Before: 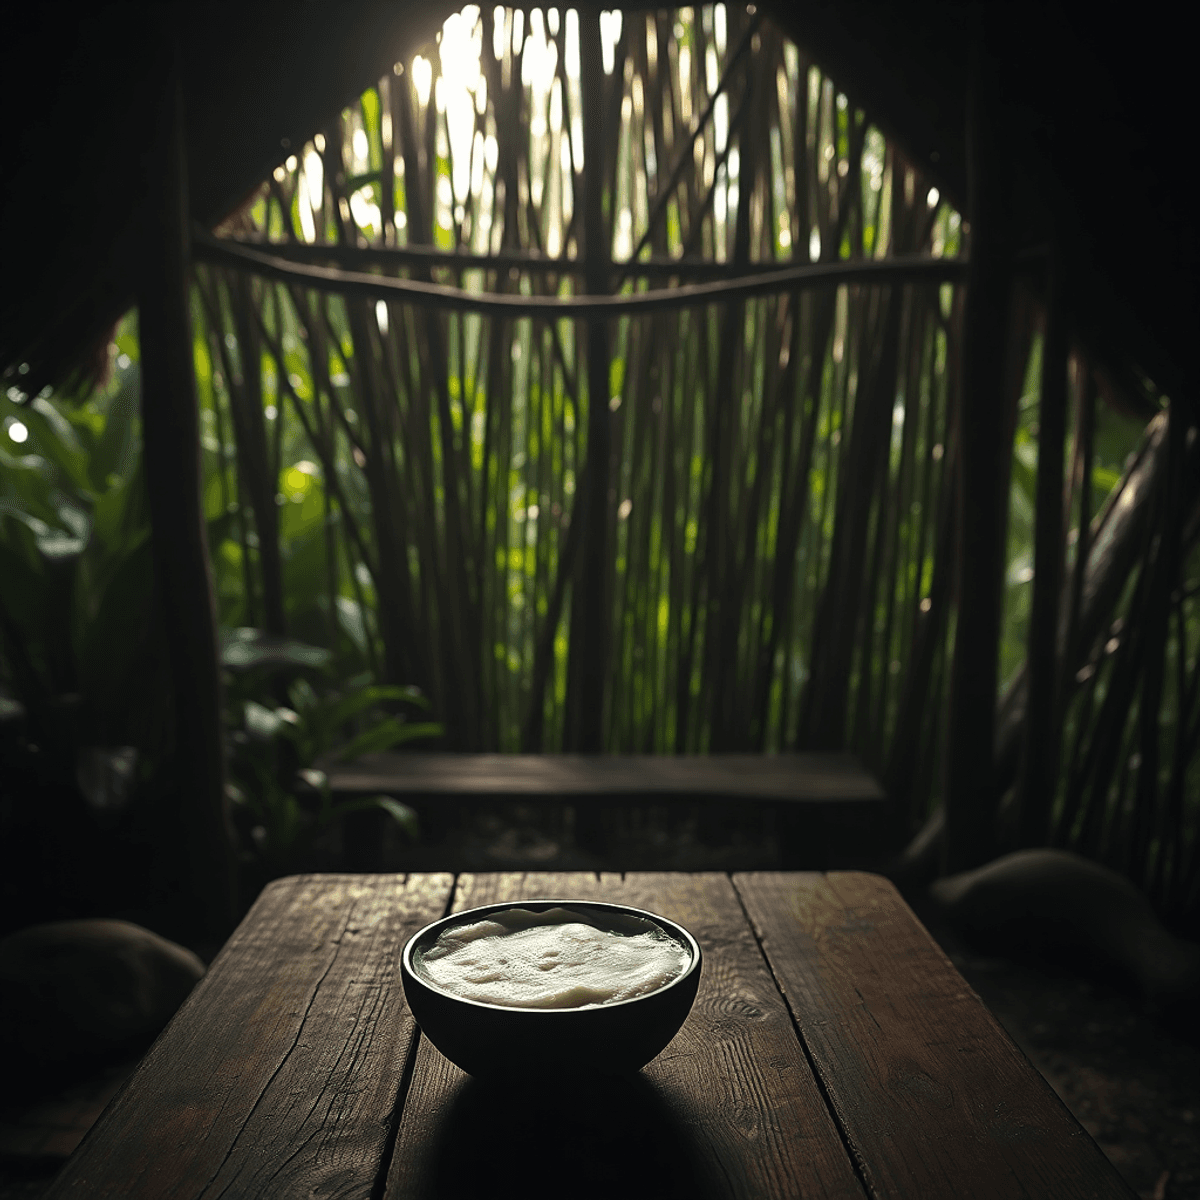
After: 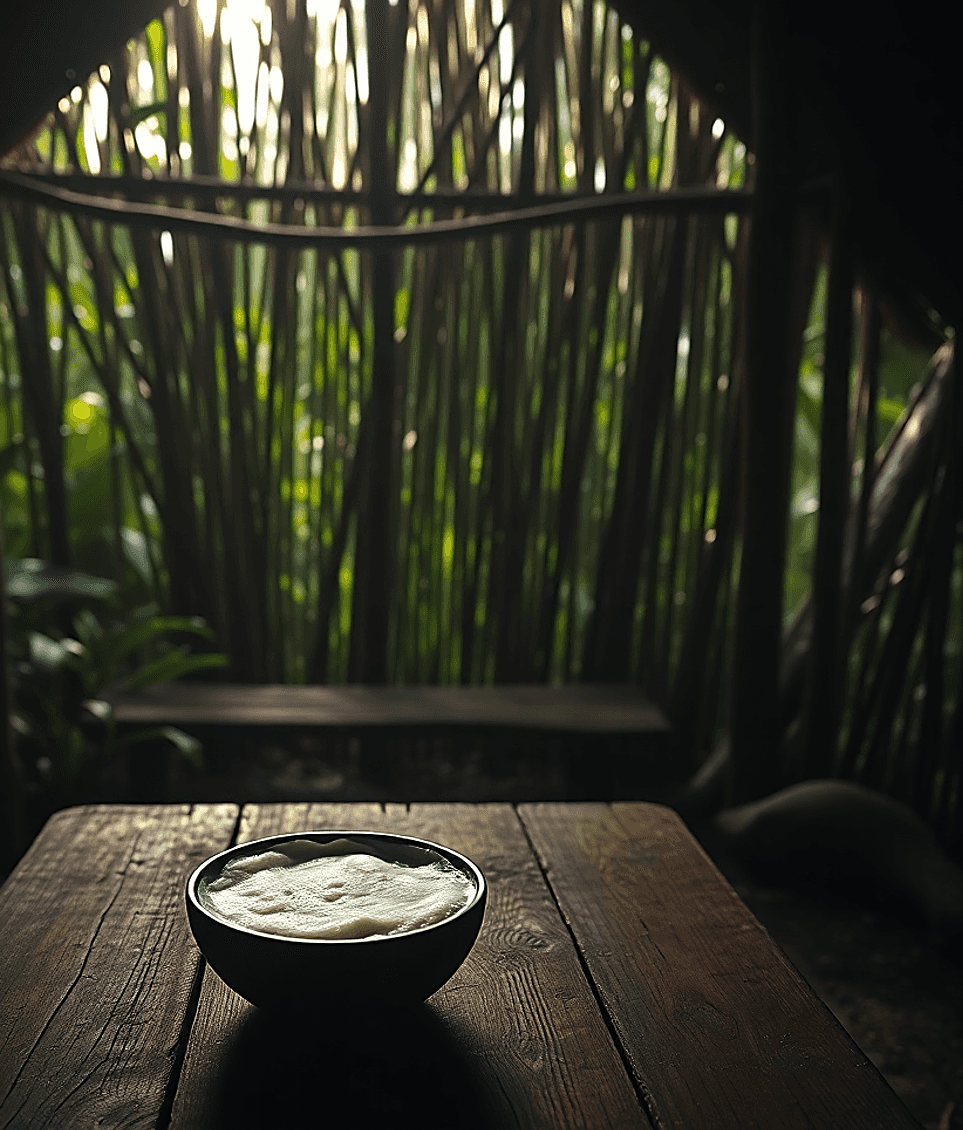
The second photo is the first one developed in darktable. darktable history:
sharpen: on, module defaults
crop and rotate: left 17.959%, top 5.771%, right 1.742%
